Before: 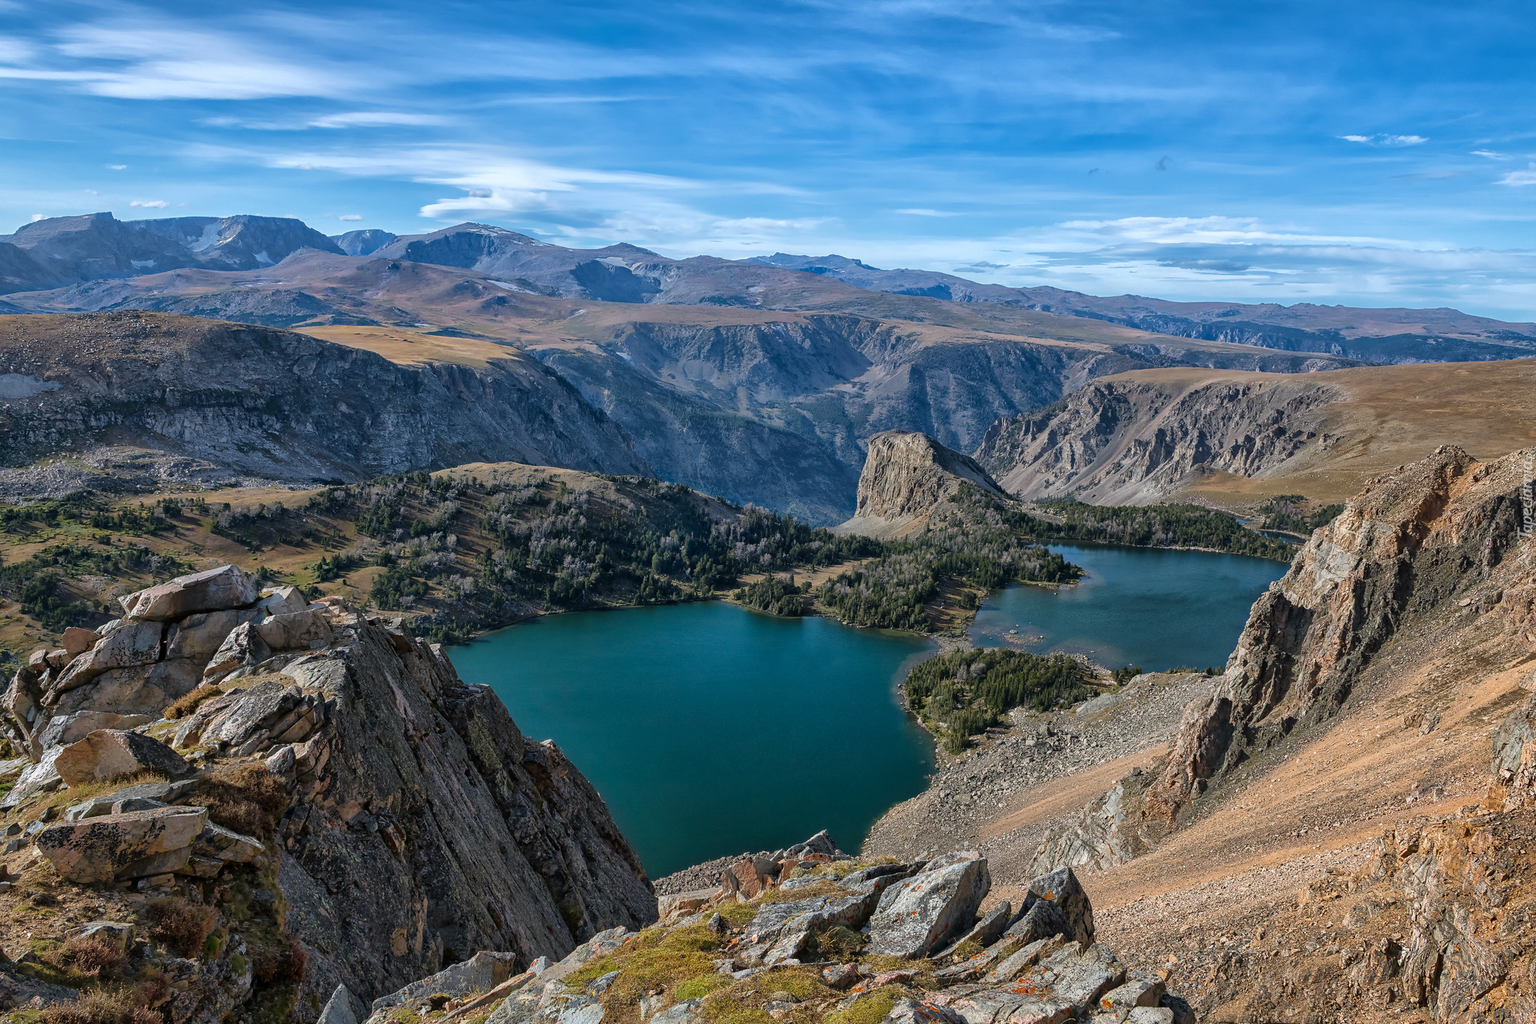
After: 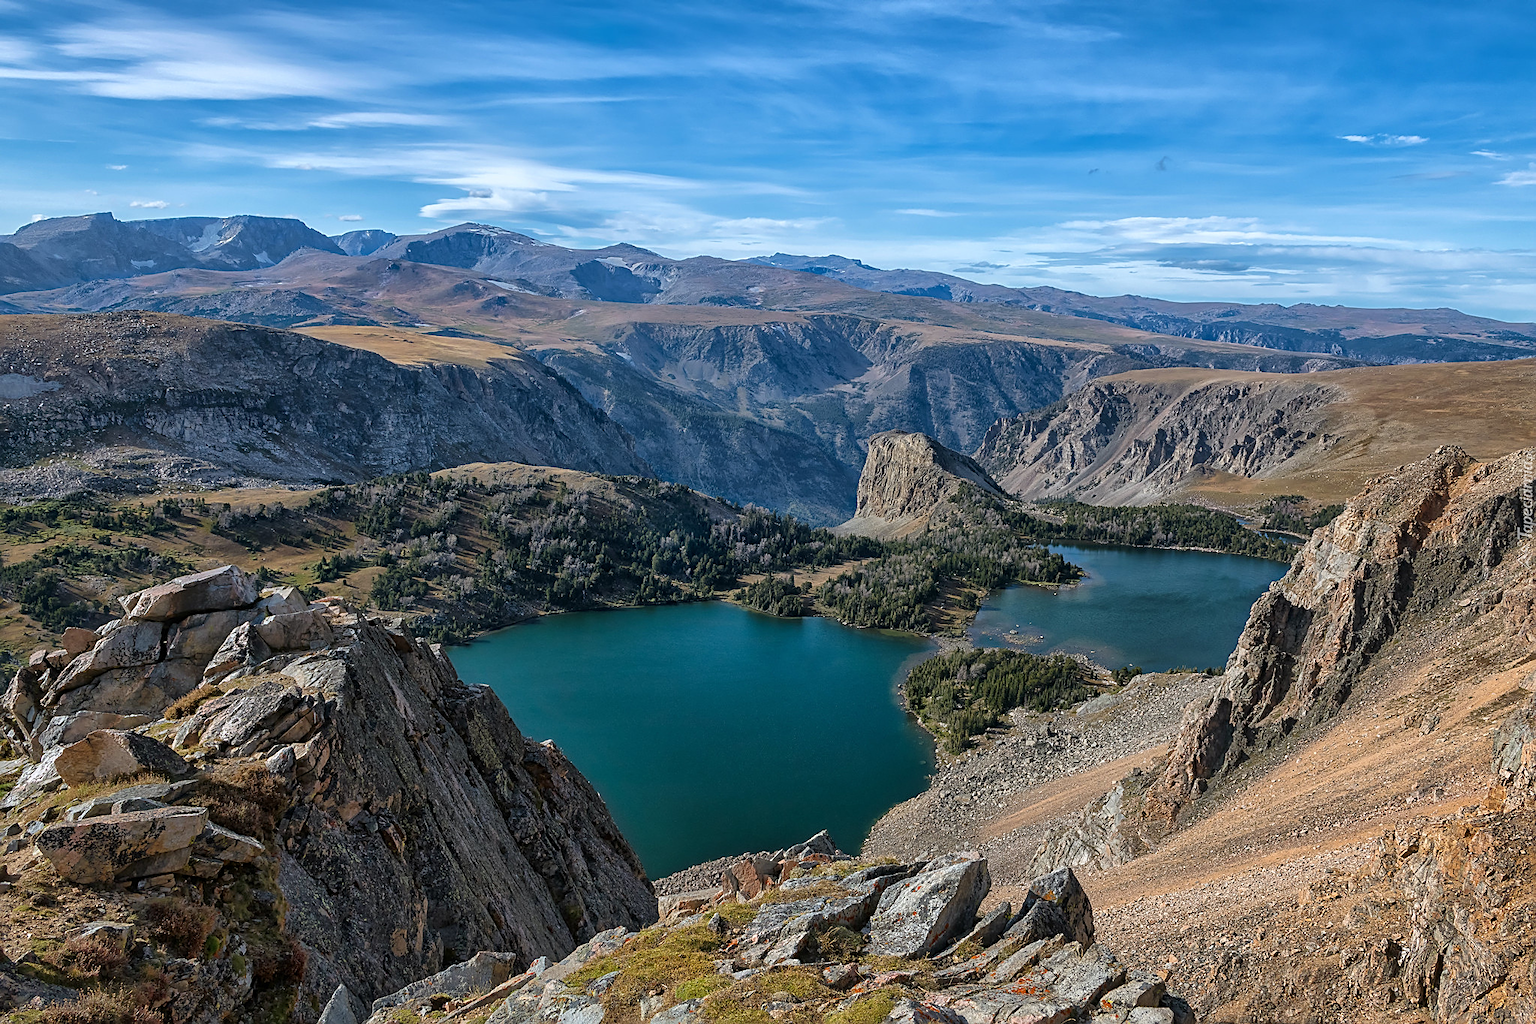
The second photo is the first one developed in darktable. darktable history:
sharpen: amount 0.492
